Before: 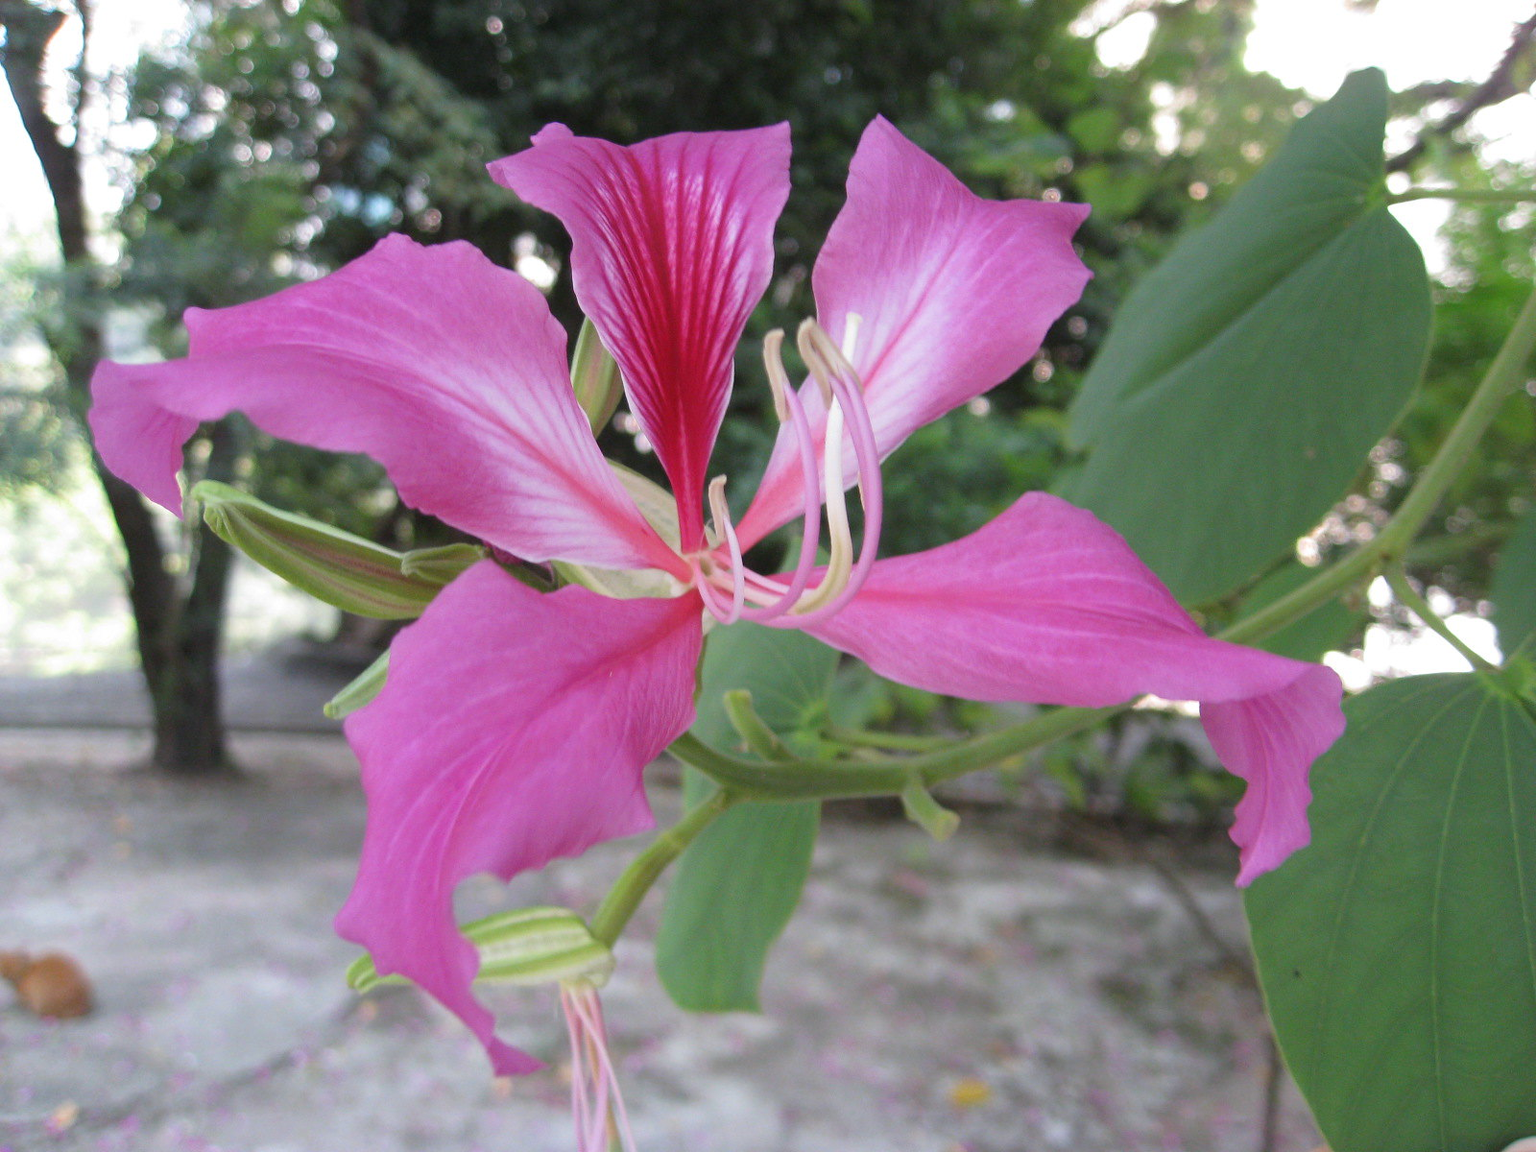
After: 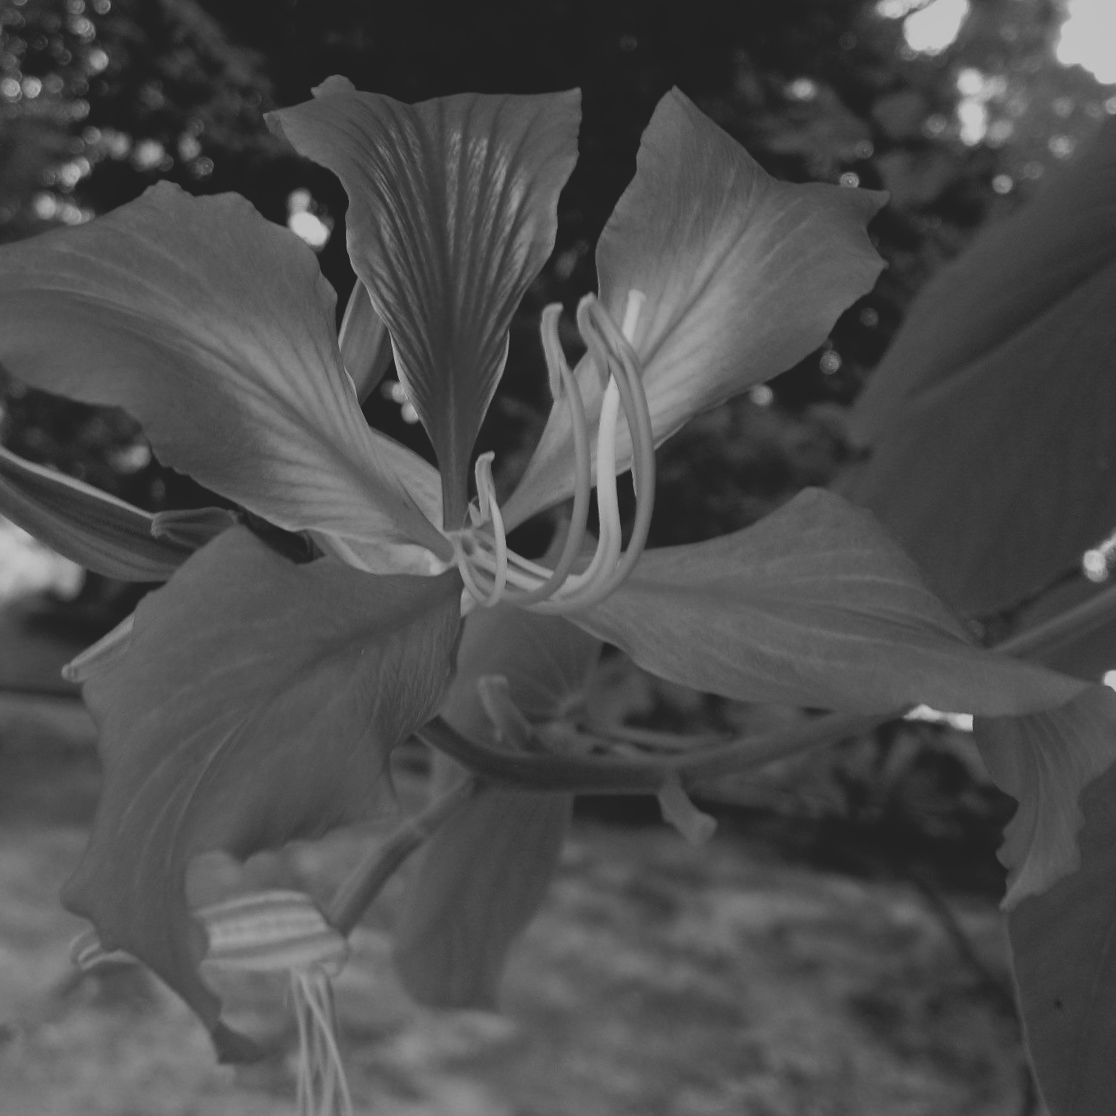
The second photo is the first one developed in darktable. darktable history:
monochrome: a 79.32, b 81.83, size 1.1
color balance rgb: global vibrance 0.5%
base curve: curves: ch0 [(0, 0.02) (0.083, 0.036) (1, 1)], preserve colors none
crop and rotate: angle -3.27°, left 14.277%, top 0.028%, right 10.766%, bottom 0.028%
